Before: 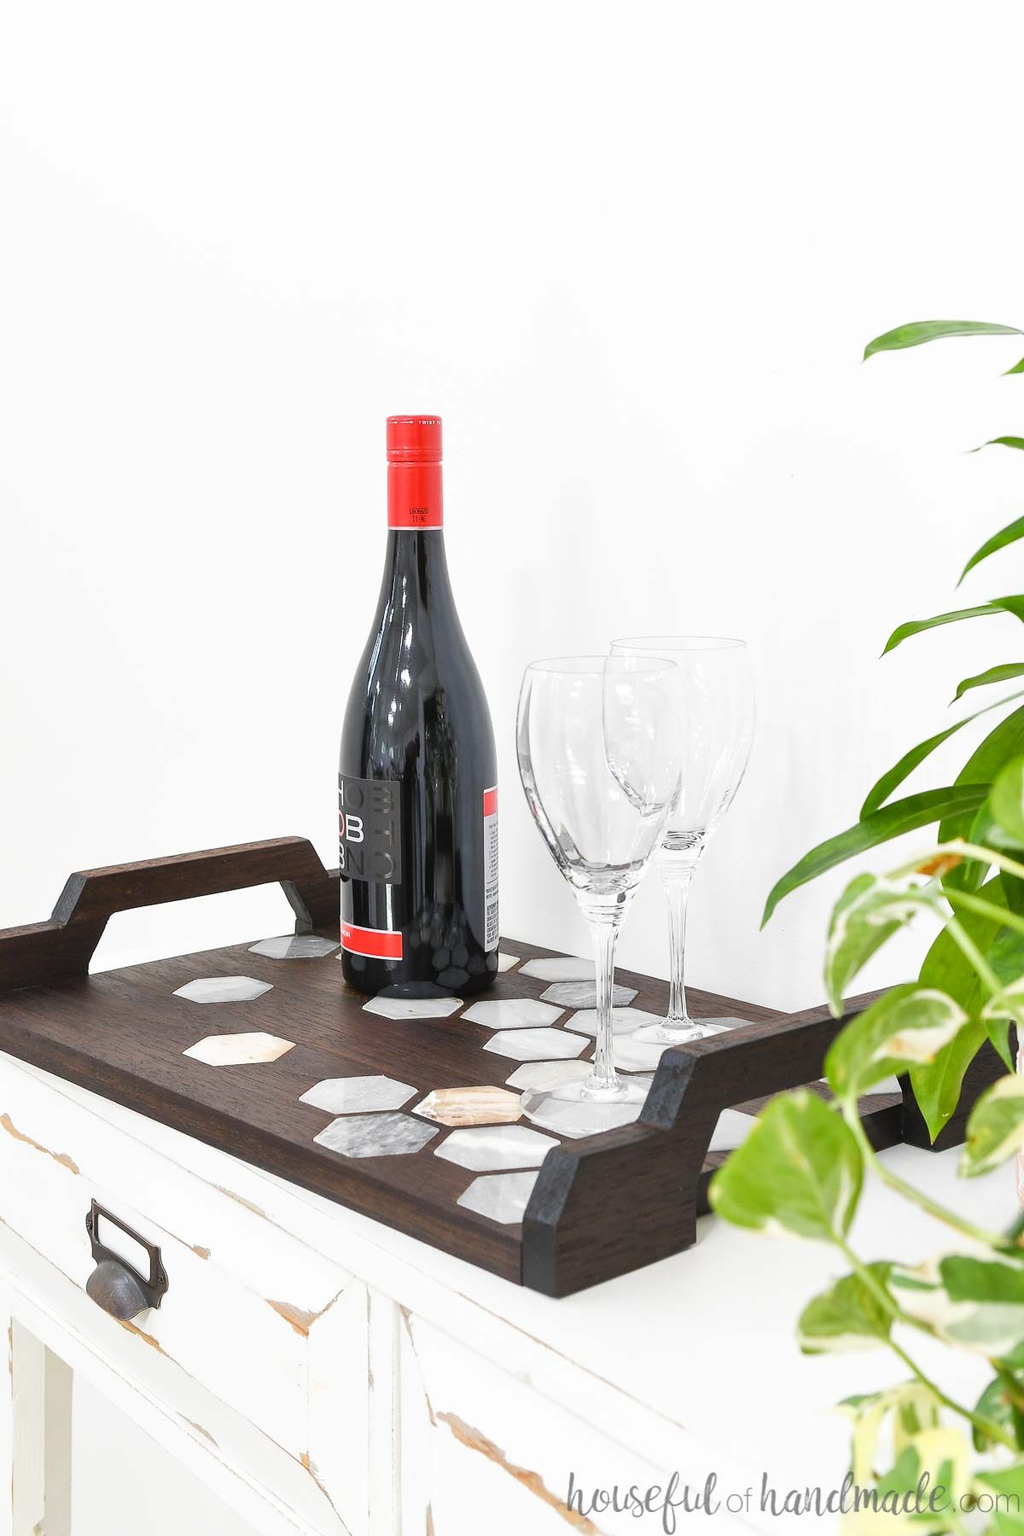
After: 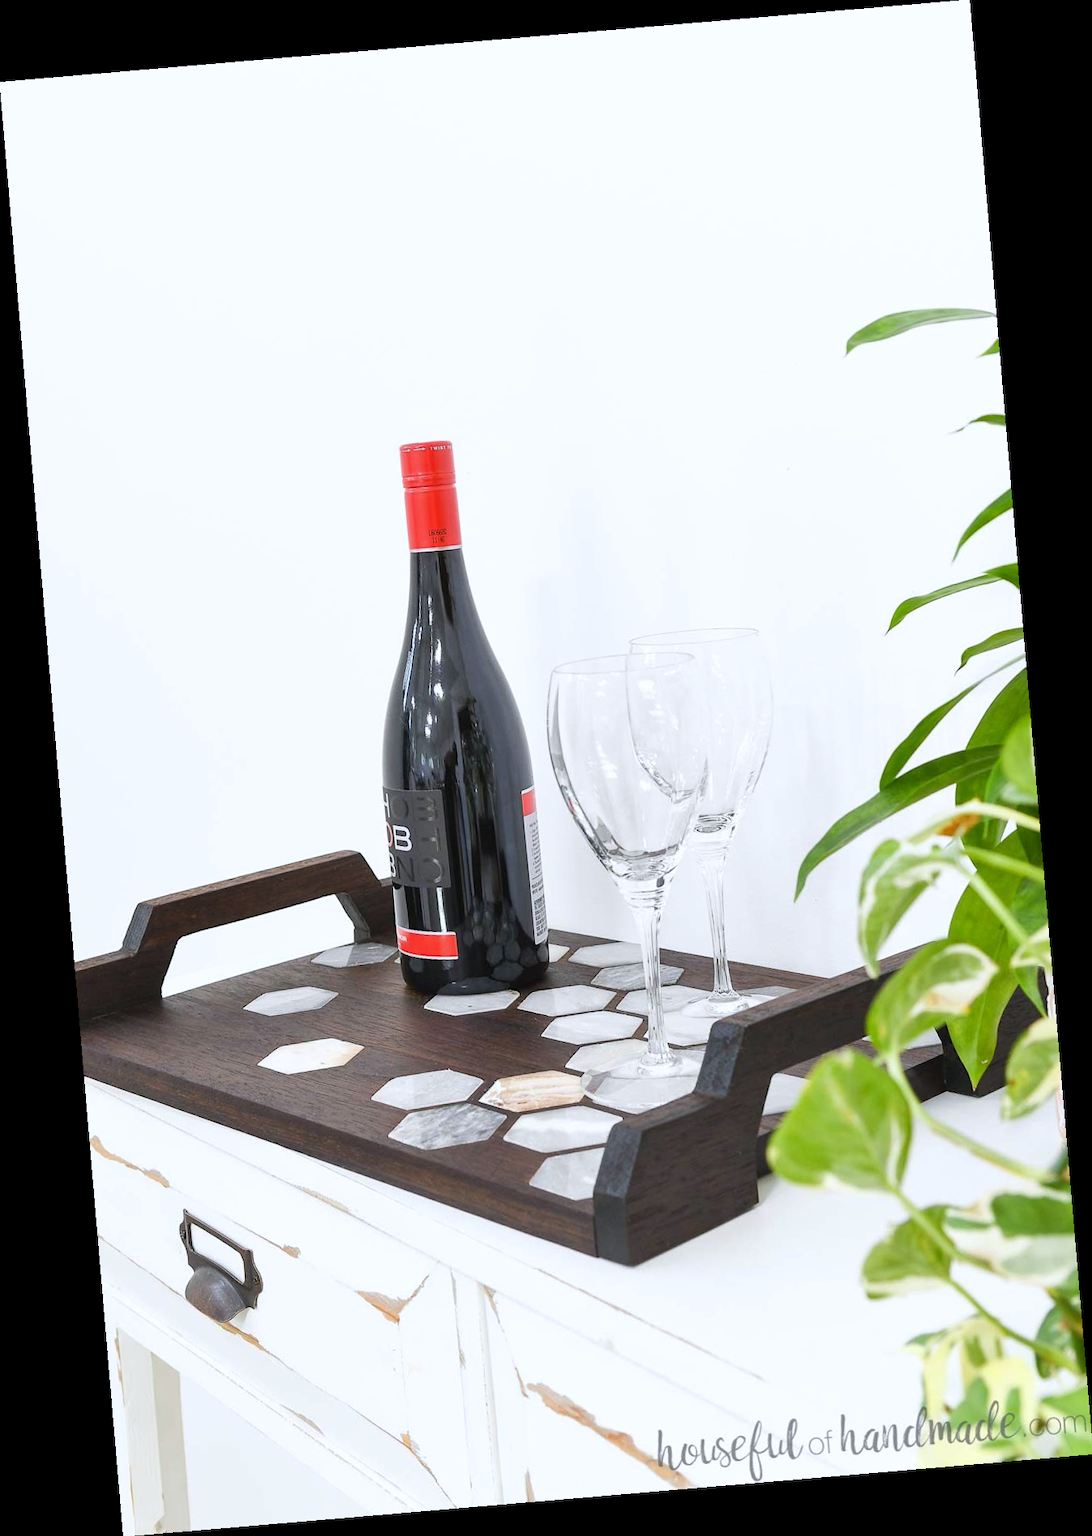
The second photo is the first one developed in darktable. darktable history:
rotate and perspective: rotation -4.86°, automatic cropping off
white balance: red 0.976, blue 1.04
